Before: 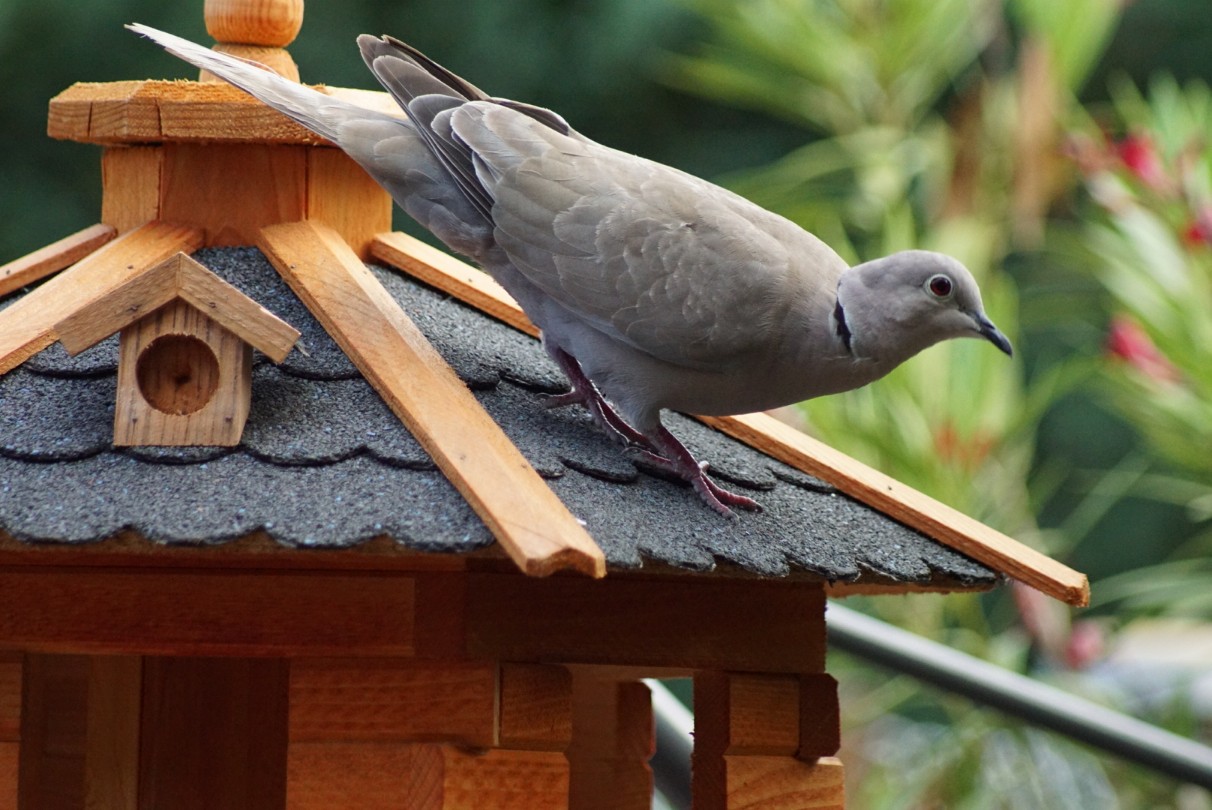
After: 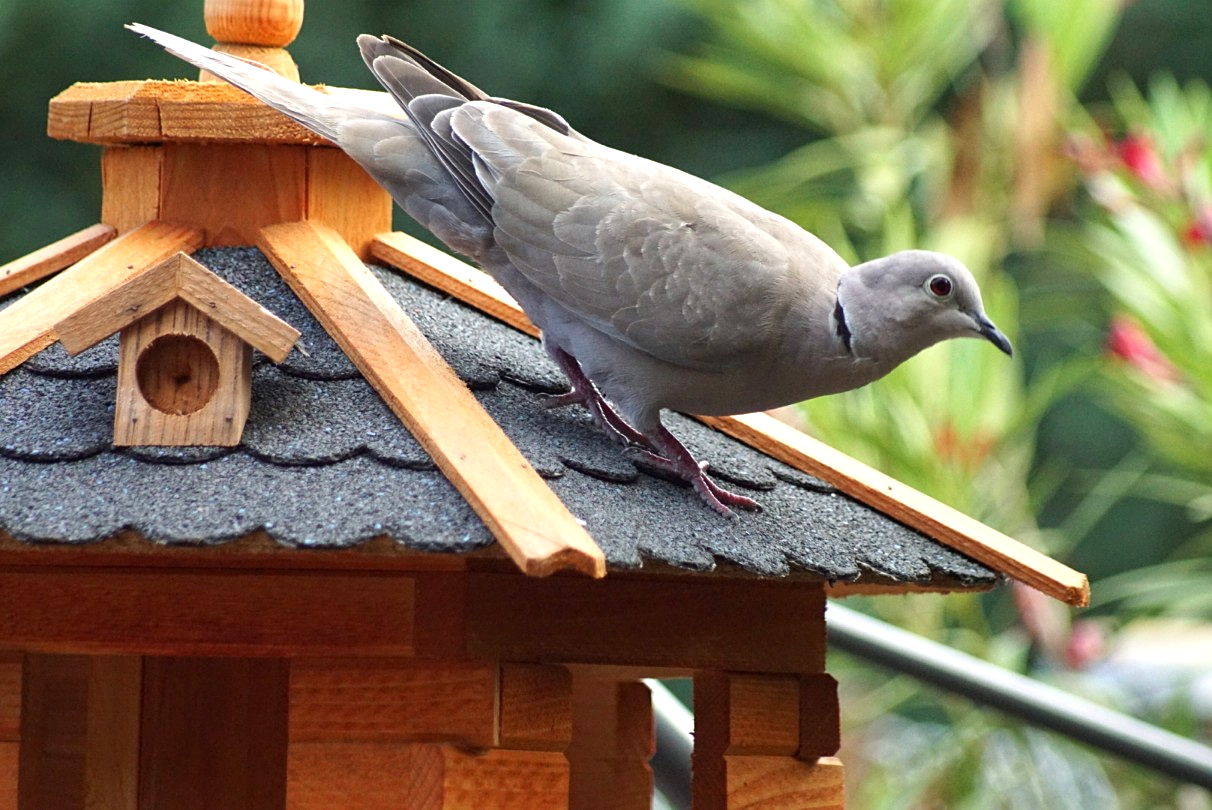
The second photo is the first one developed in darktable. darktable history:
sharpen: amount 0.2
exposure: exposure 0.556 EV, compensate highlight preservation false
